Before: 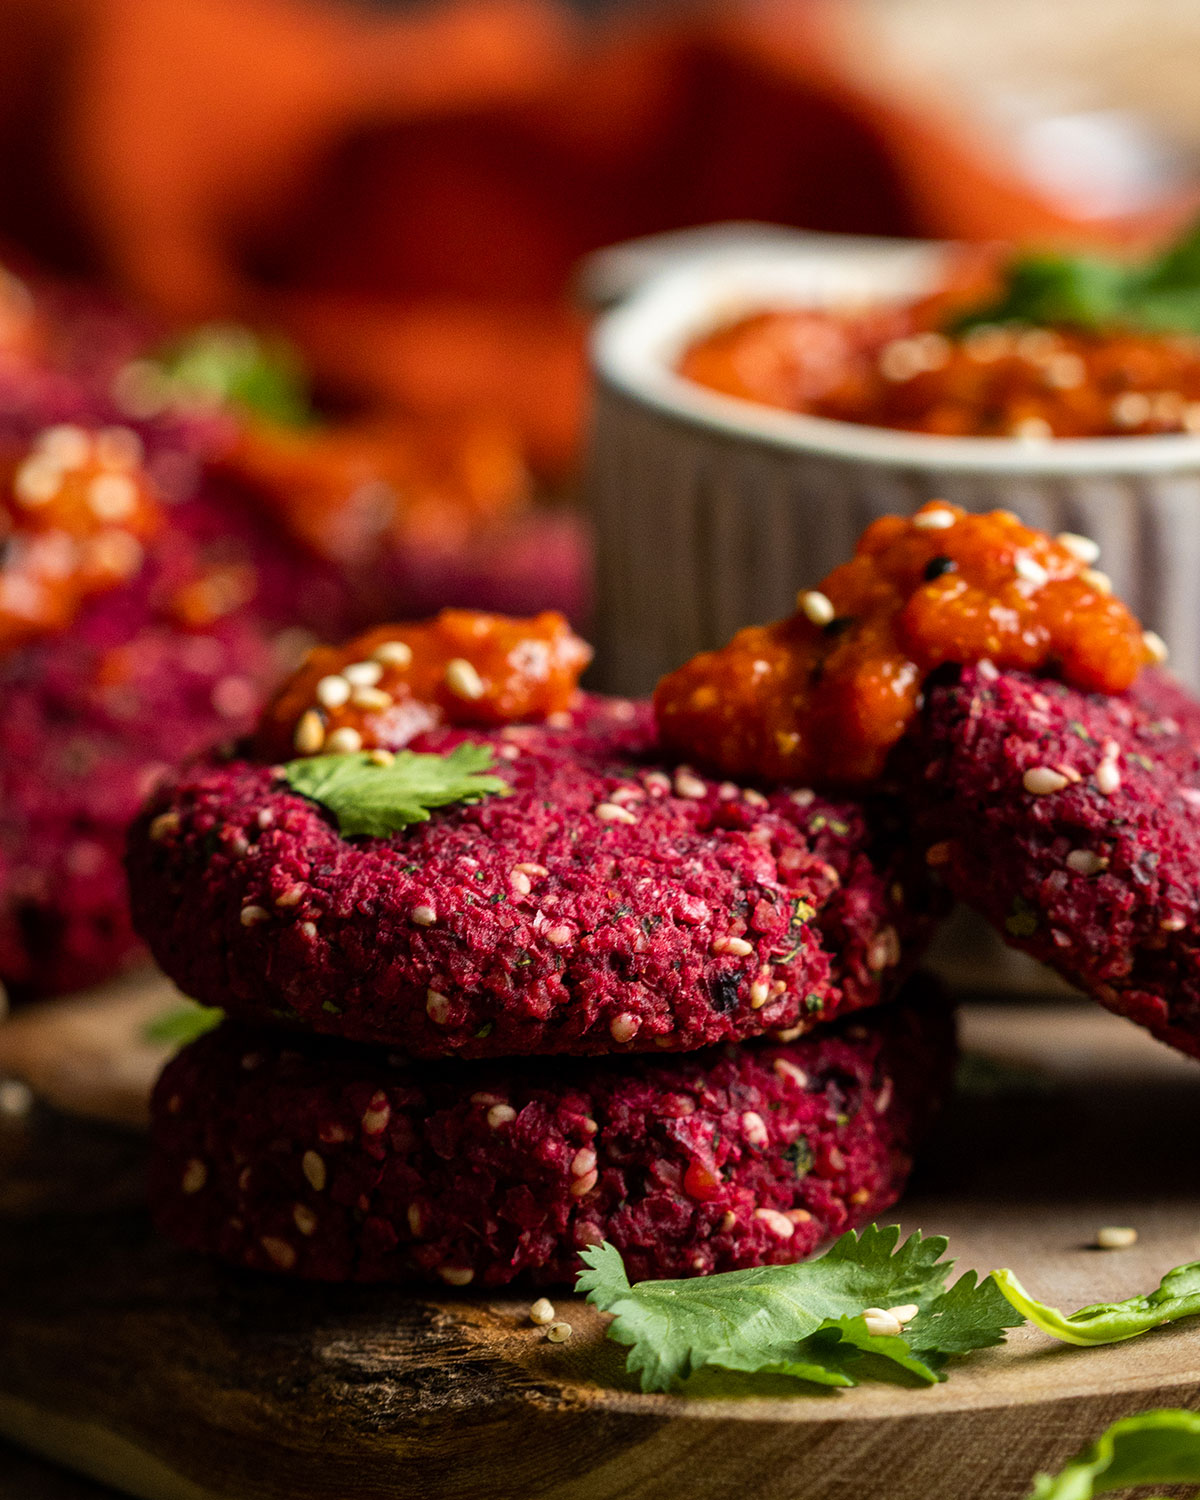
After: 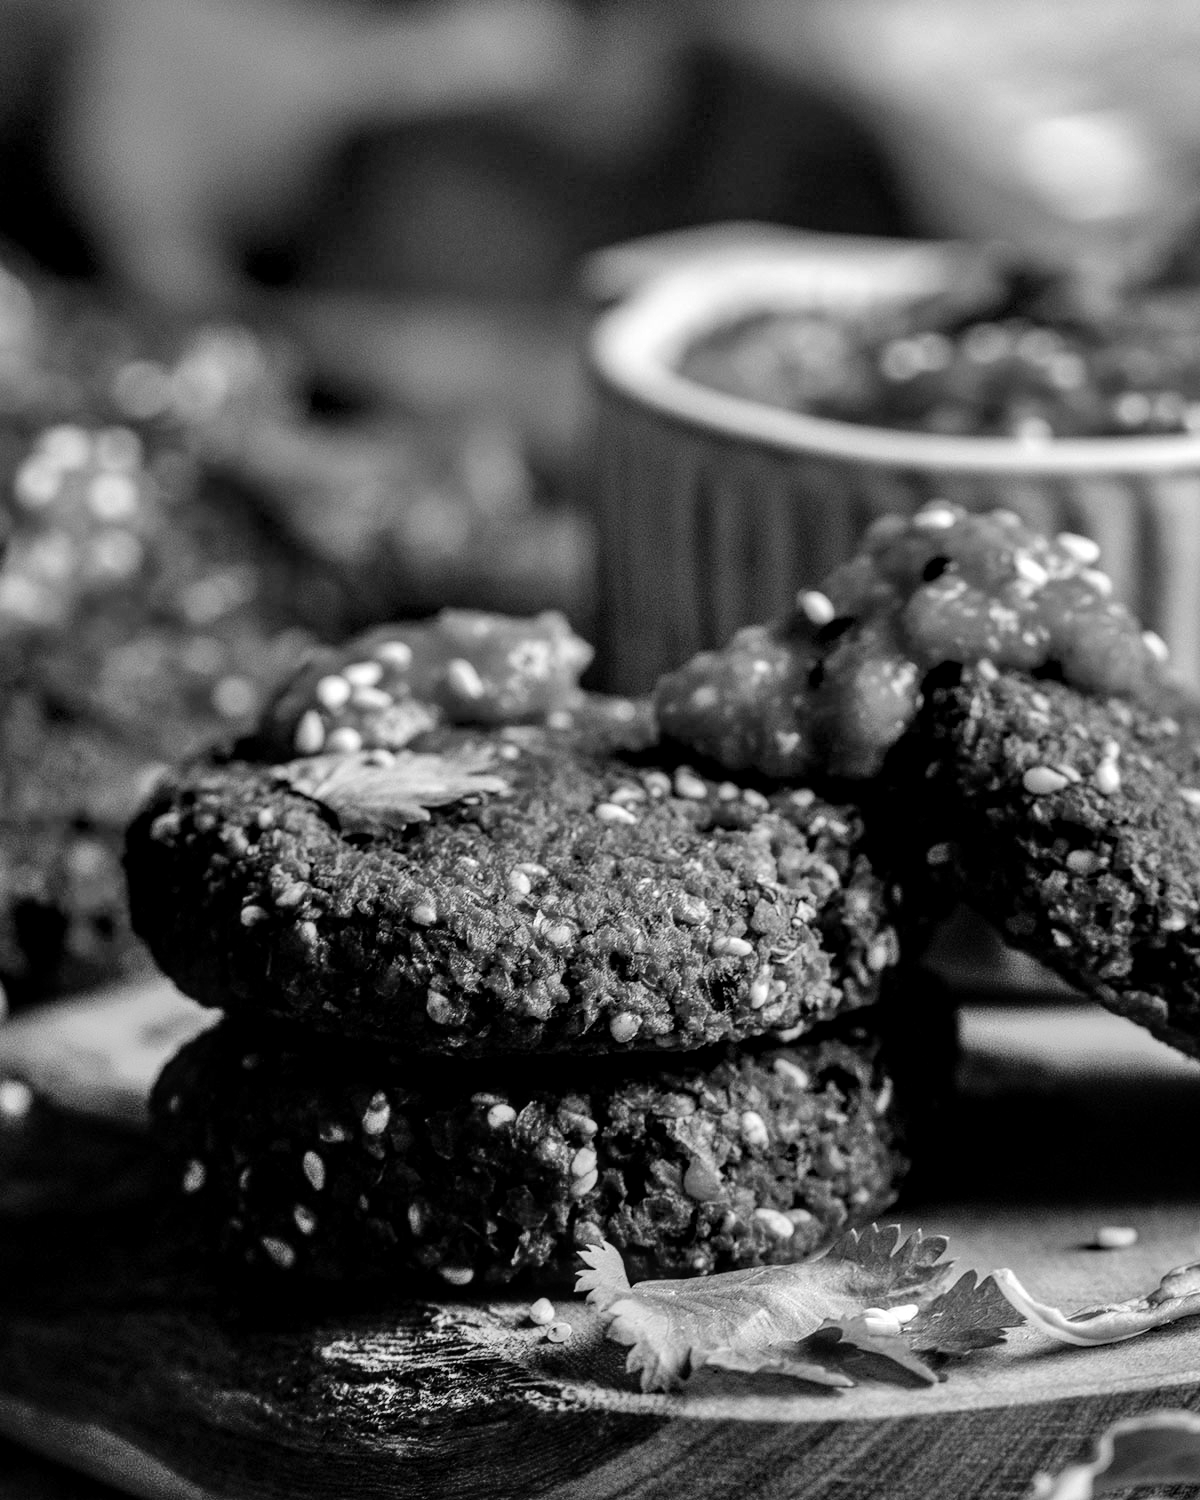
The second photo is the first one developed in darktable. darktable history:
monochrome: on, module defaults
rgb curve: curves: ch0 [(0, 0) (0.136, 0.078) (0.262, 0.245) (0.414, 0.42) (1, 1)], compensate middle gray true, preserve colors basic power
shadows and highlights: shadows 60, soften with gaussian
local contrast: detail 130%
